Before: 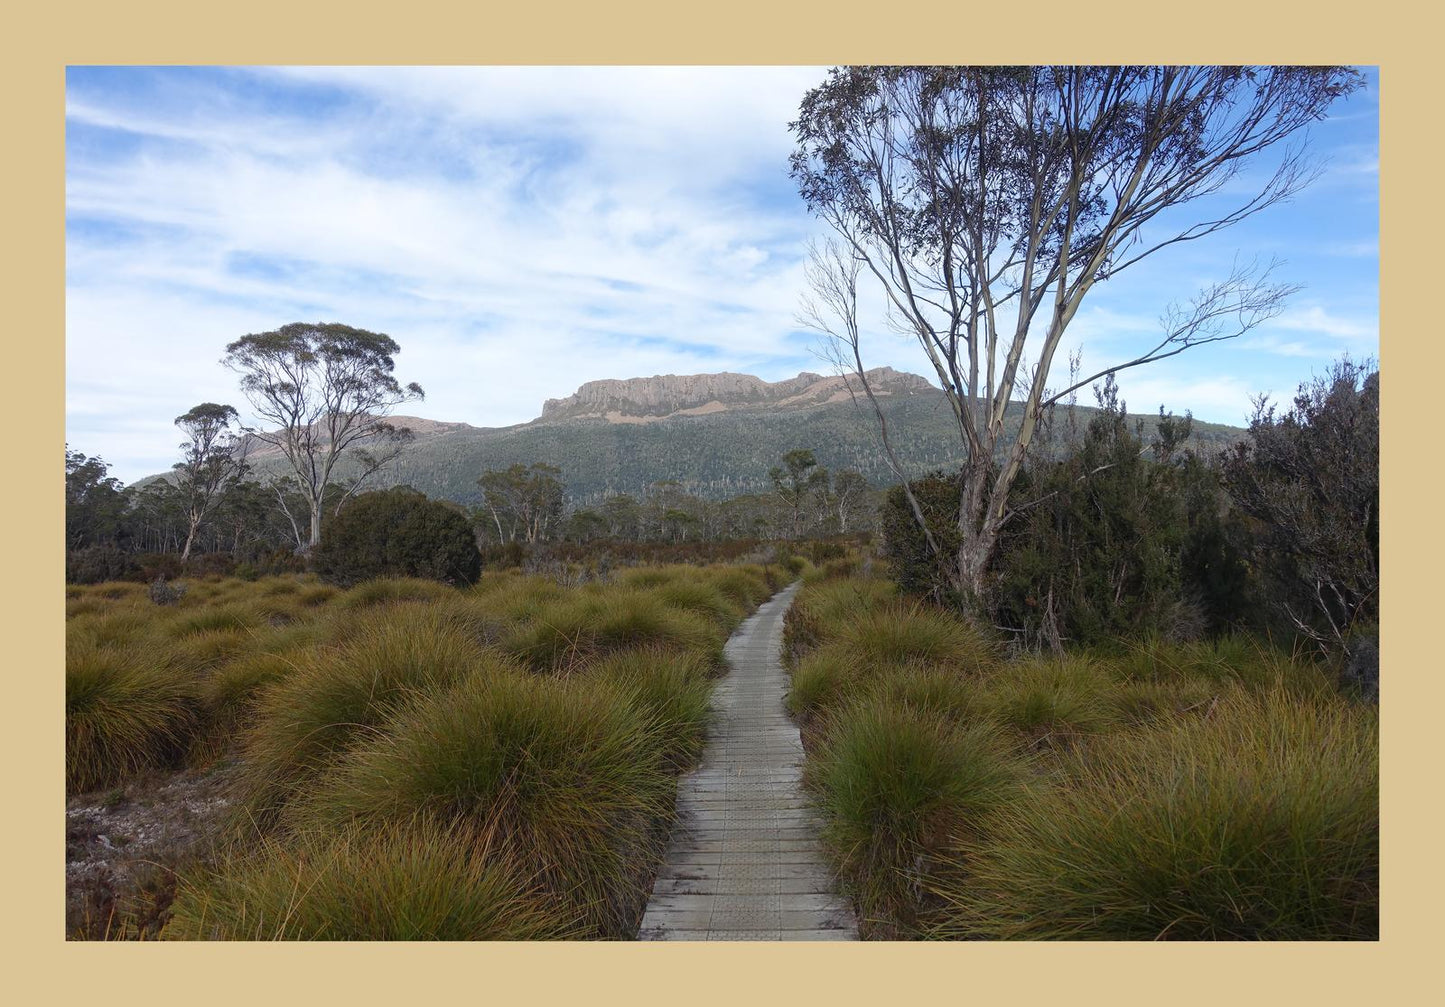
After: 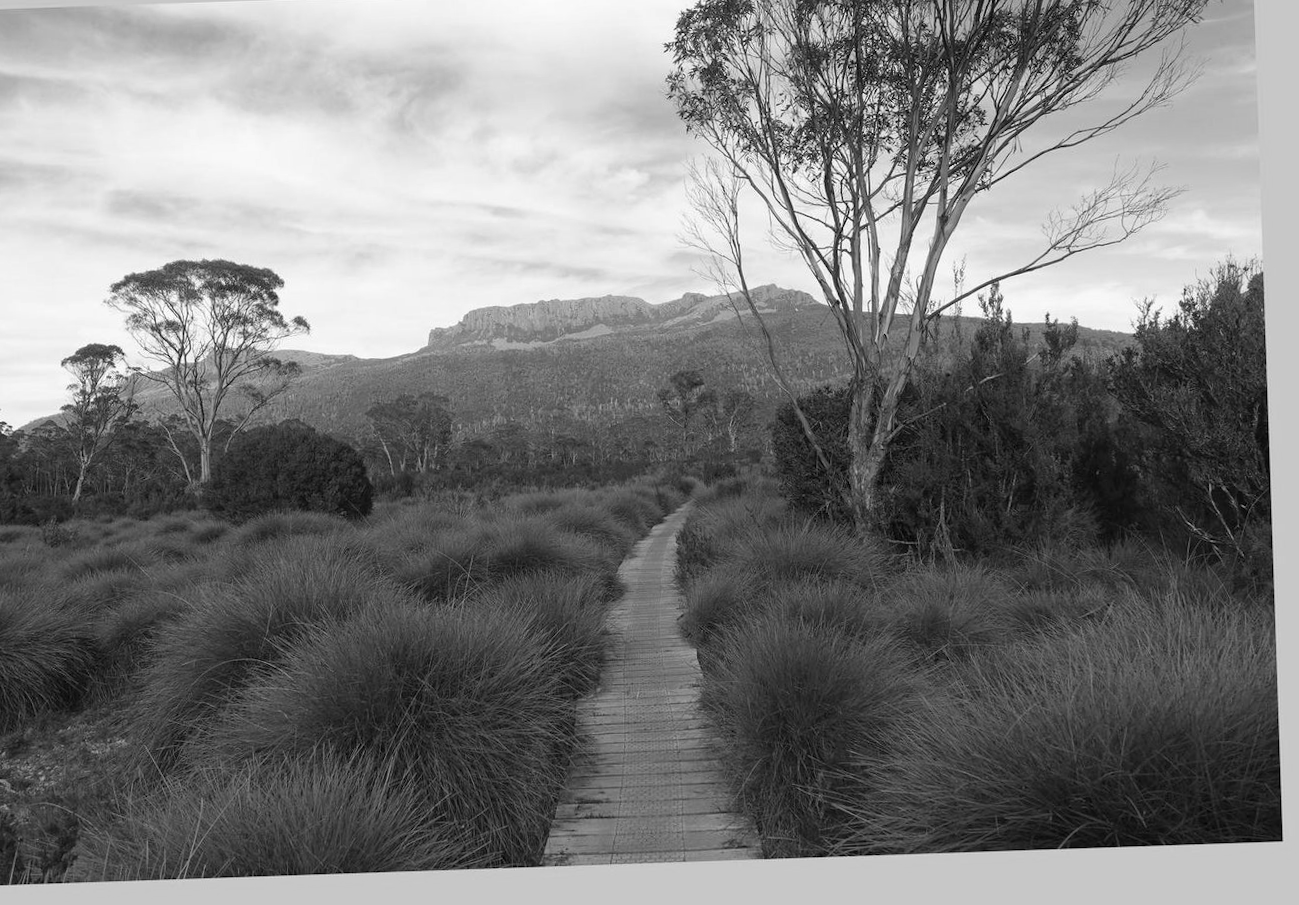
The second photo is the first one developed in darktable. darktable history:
monochrome: on, module defaults
crop and rotate: angle 1.96°, left 5.673%, top 5.673%
